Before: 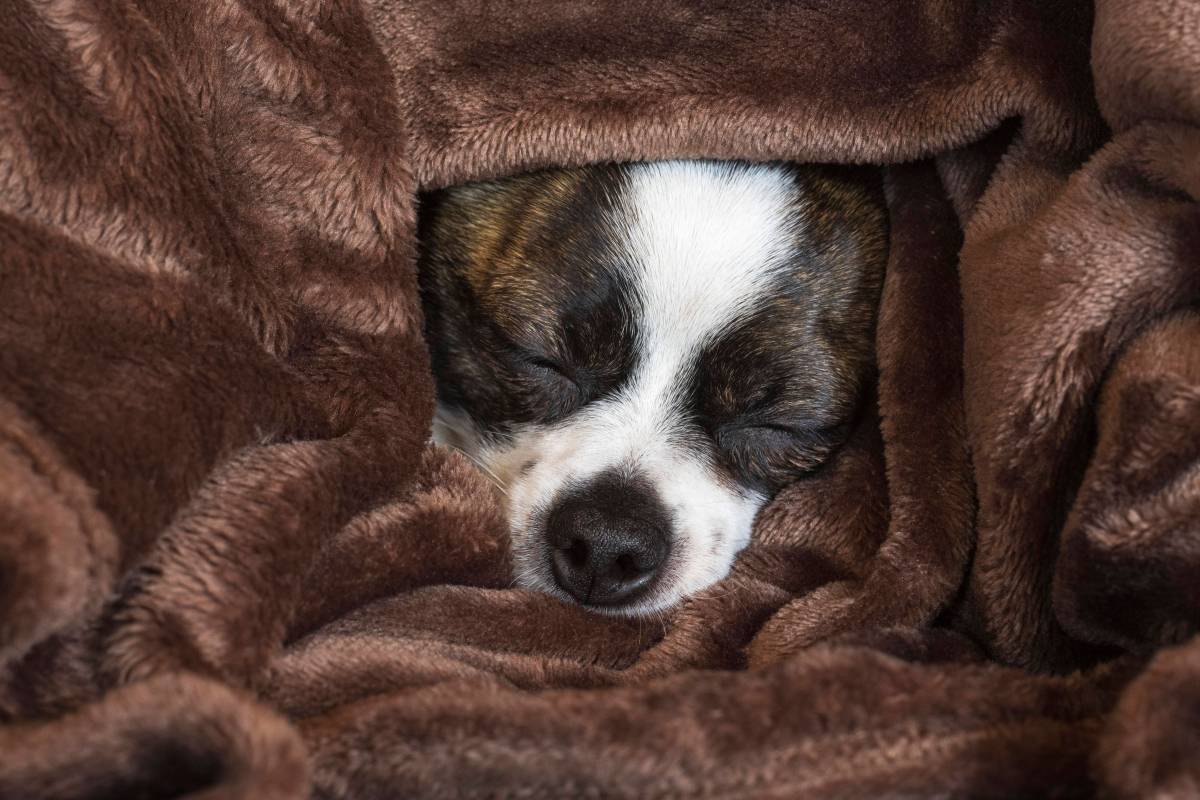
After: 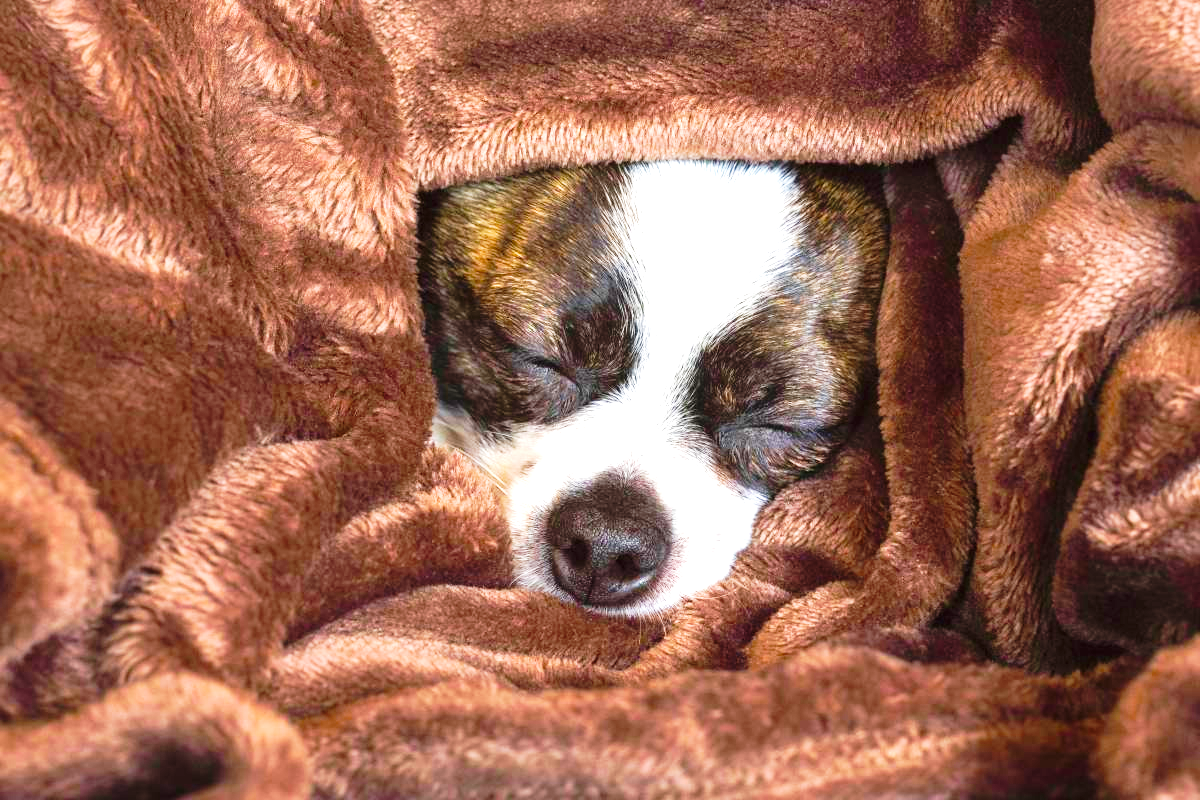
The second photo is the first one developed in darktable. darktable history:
exposure: black level correction 0, exposure 1.506 EV, compensate highlight preservation false
velvia: on, module defaults
color balance rgb: perceptual saturation grading › global saturation 29.962%
tone curve: curves: ch0 [(0, 0.012) (0.144, 0.137) (0.326, 0.386) (0.489, 0.573) (0.656, 0.763) (0.849, 0.902) (1, 0.974)]; ch1 [(0, 0) (0.366, 0.367) (0.475, 0.453) (0.487, 0.501) (0.519, 0.527) (0.544, 0.579) (0.562, 0.619) (0.622, 0.694) (1, 1)]; ch2 [(0, 0) (0.333, 0.346) (0.375, 0.375) (0.424, 0.43) (0.476, 0.492) (0.502, 0.503) (0.533, 0.541) (0.572, 0.615) (0.605, 0.656) (0.641, 0.709) (1, 1)], preserve colors none
